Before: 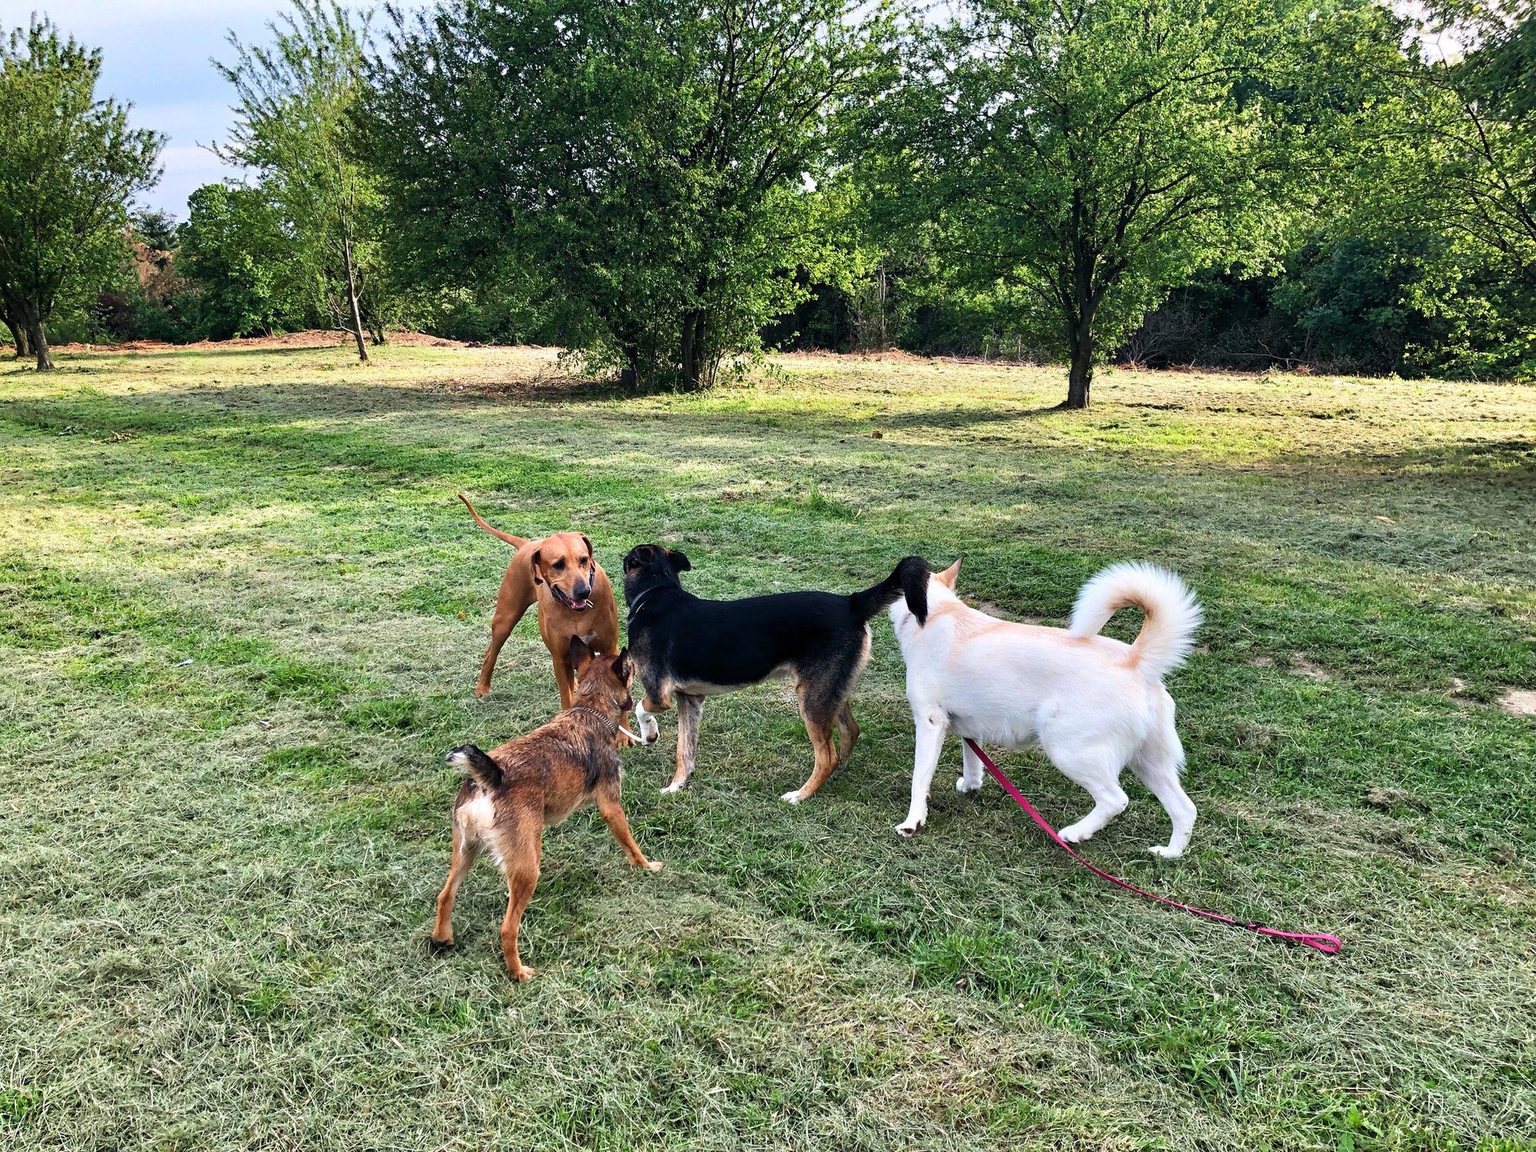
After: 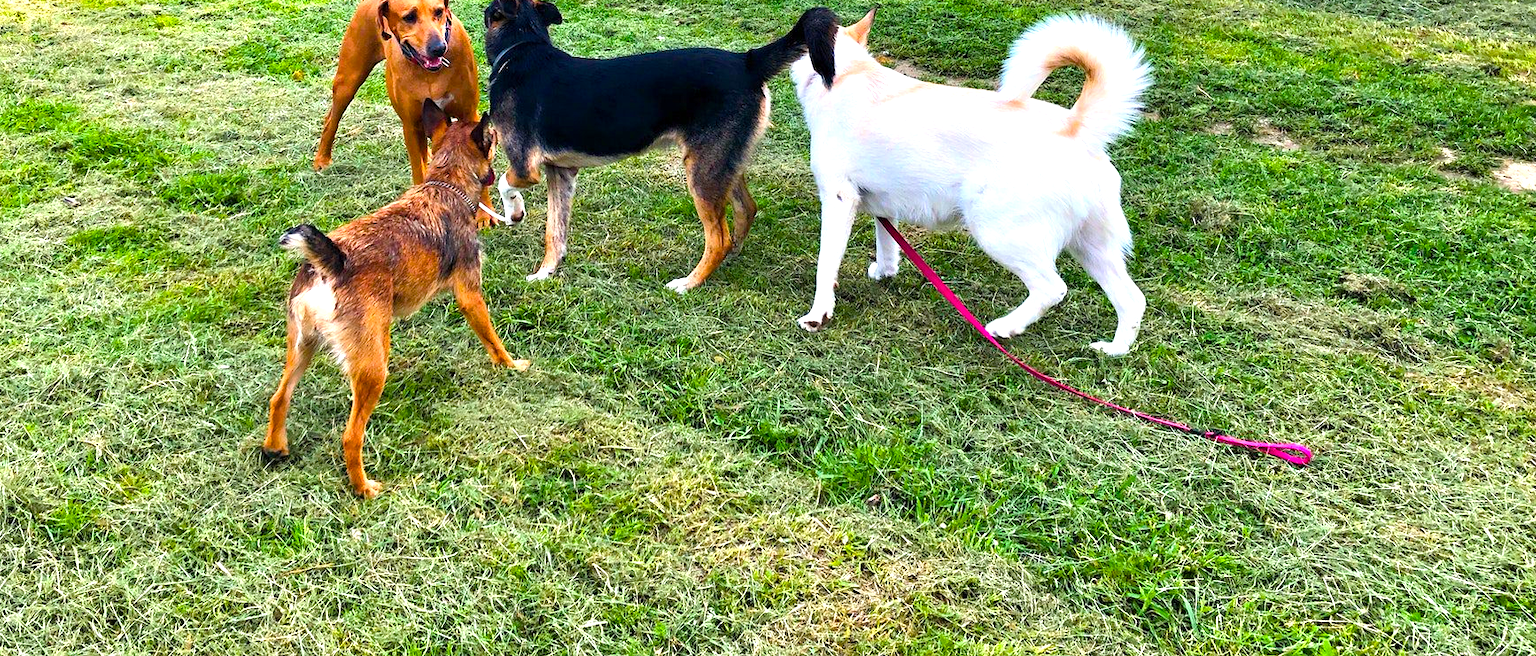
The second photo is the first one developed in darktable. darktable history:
crop and rotate: left 13.291%, top 47.774%, bottom 2.786%
color balance rgb: power › chroma 0.261%, power › hue 62.06°, linear chroma grading › global chroma 22.955%, perceptual saturation grading › global saturation 29.78%, global vibrance 14.631%
exposure: exposure 0.57 EV, compensate exposure bias true, compensate highlight preservation false
